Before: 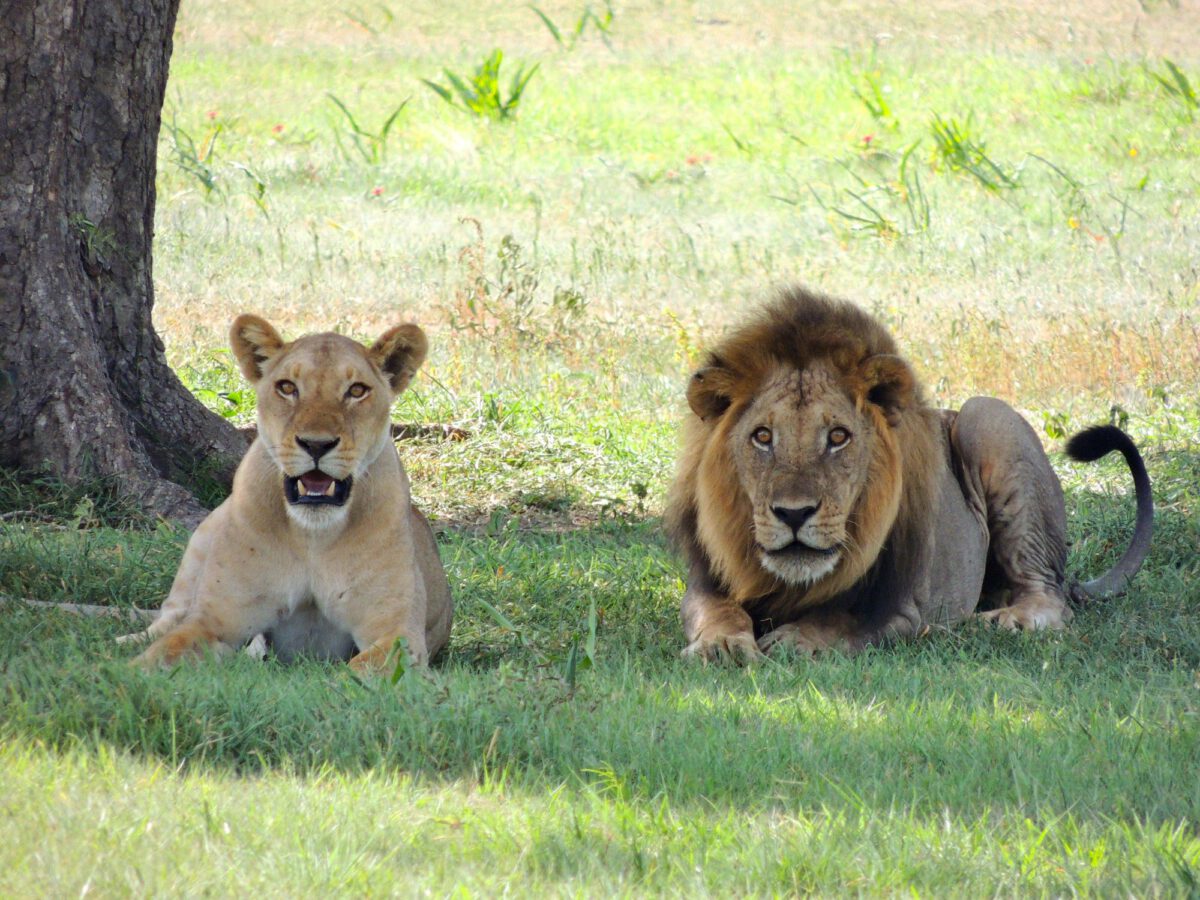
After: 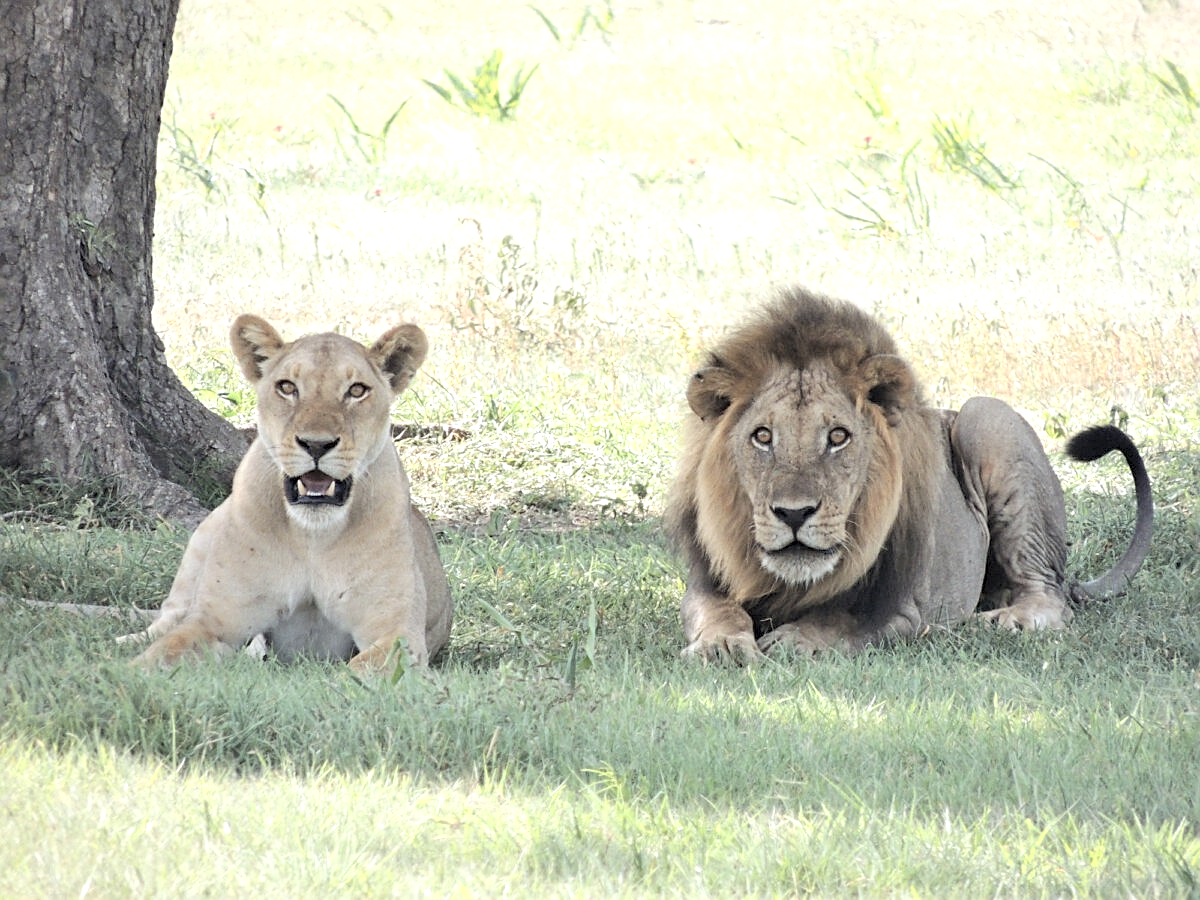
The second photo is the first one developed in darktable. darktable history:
sharpen: on, module defaults
contrast brightness saturation: brightness 0.183, saturation -0.494
exposure: black level correction 0.001, exposure 0.499 EV, compensate exposure bias true, compensate highlight preservation false
